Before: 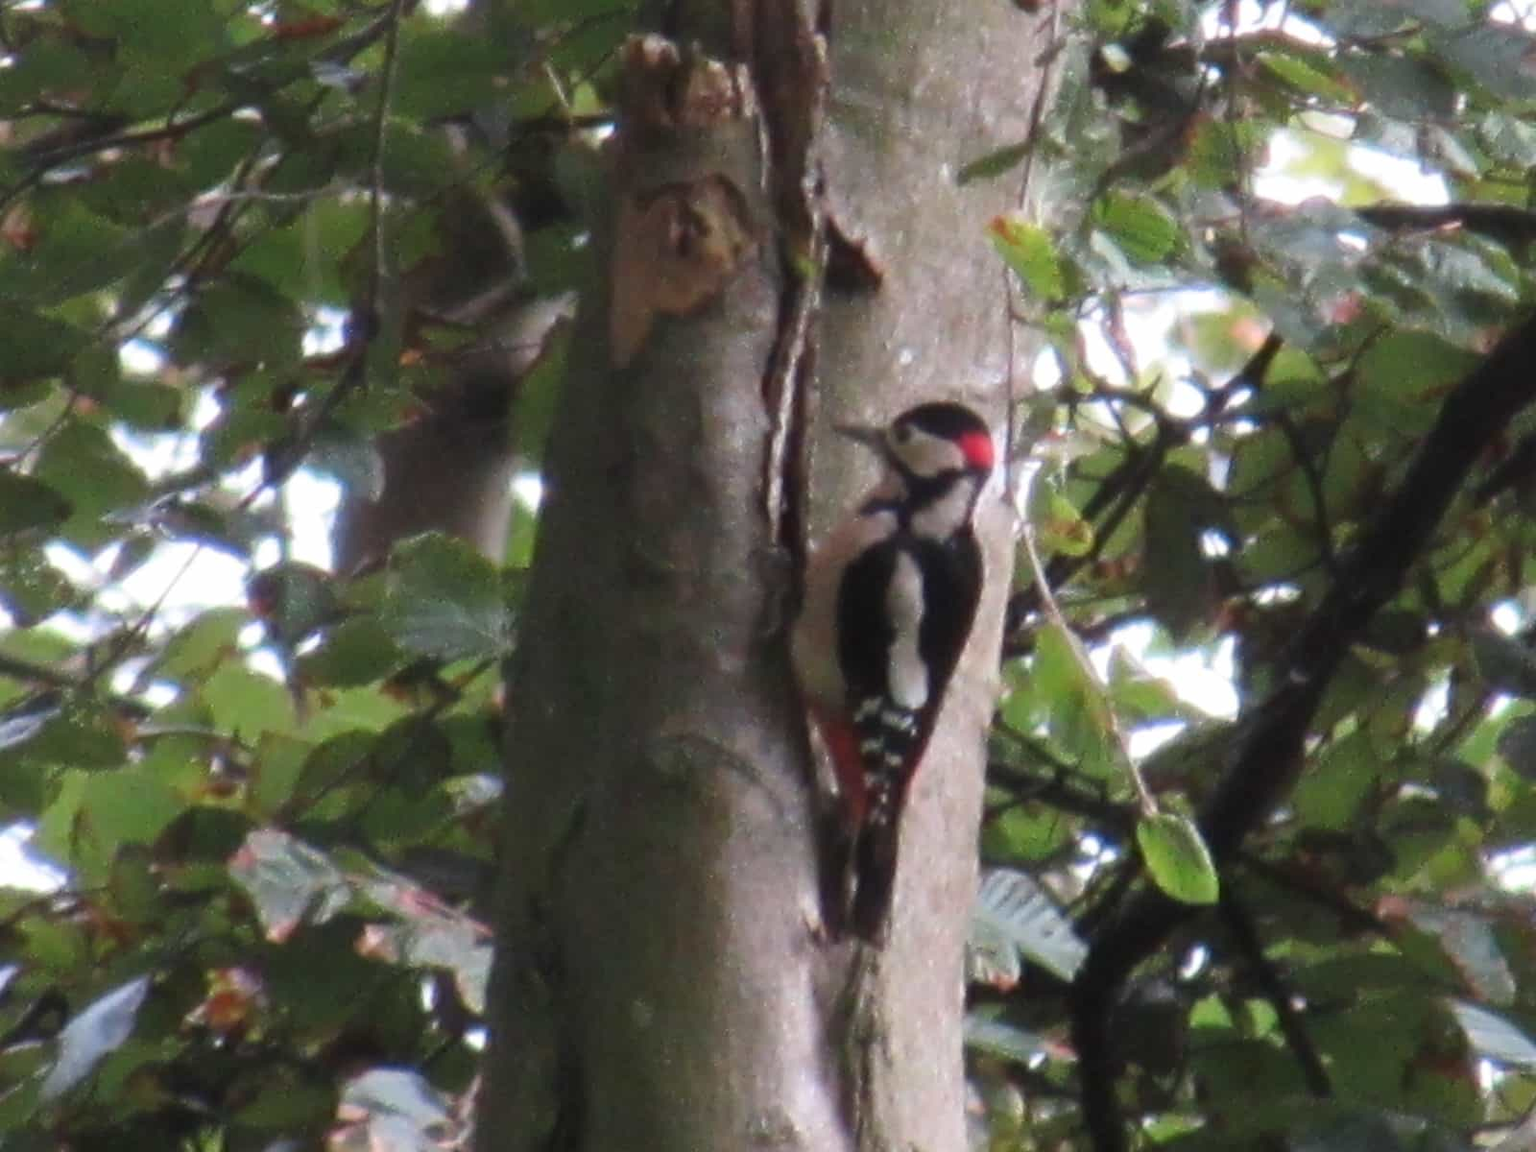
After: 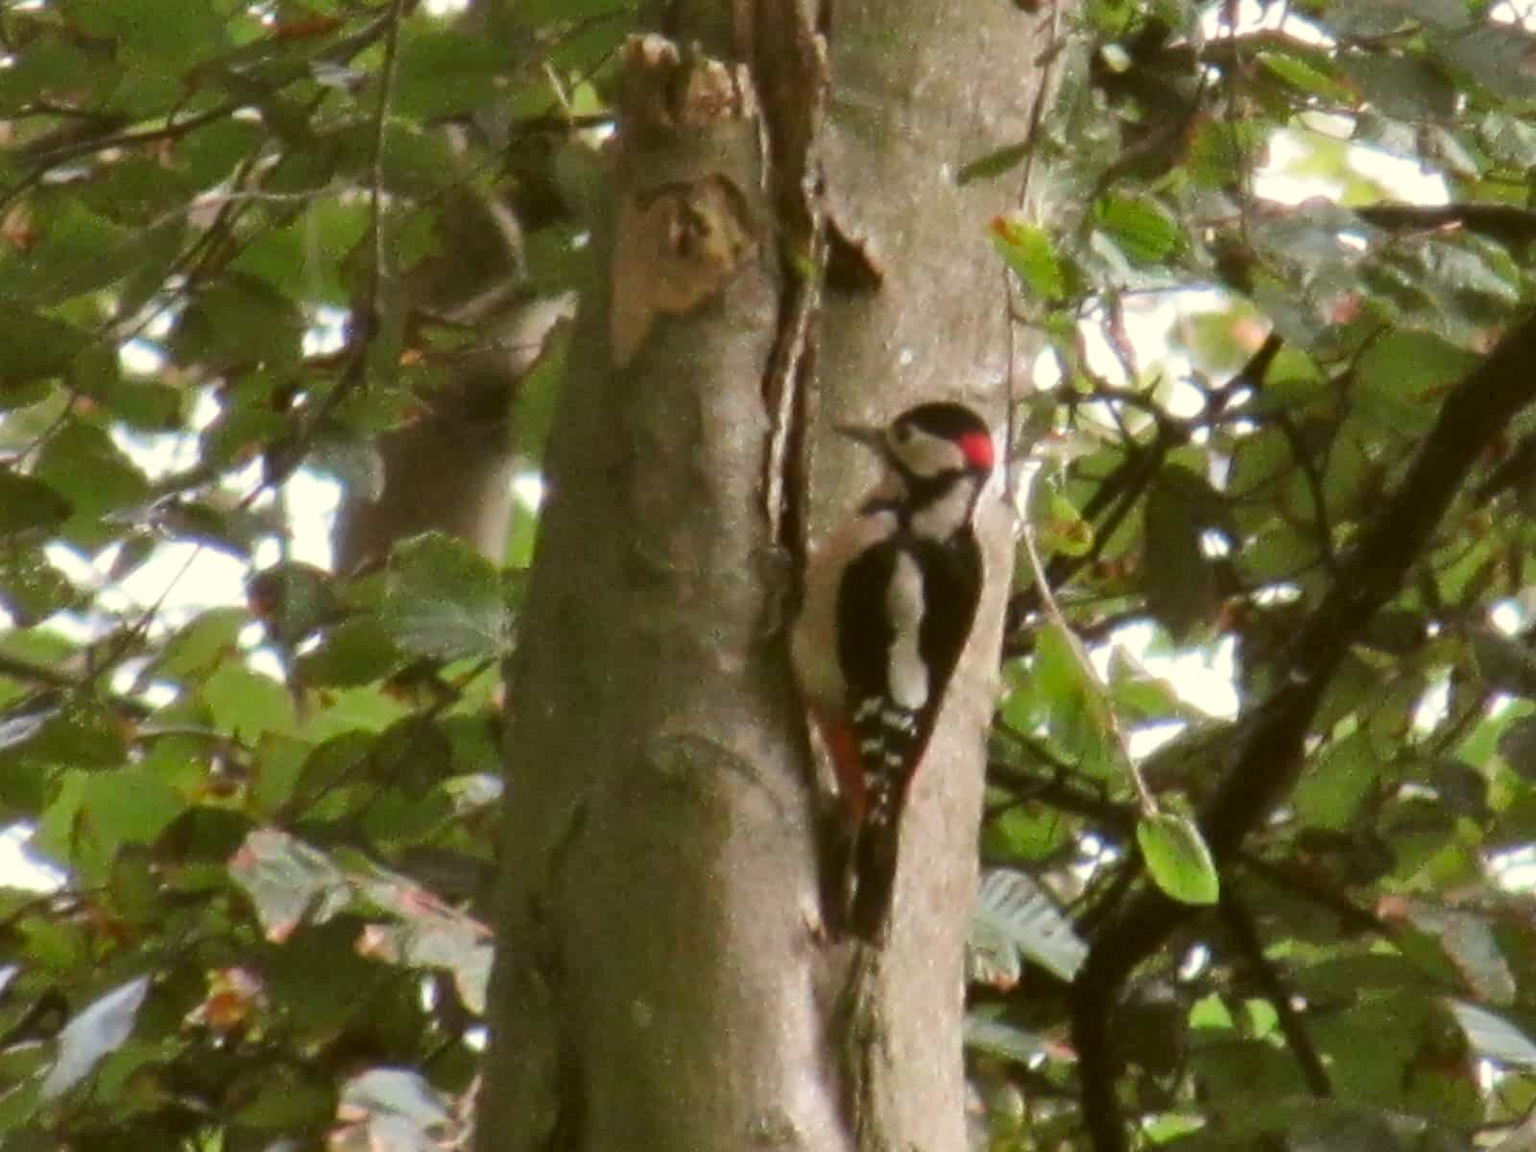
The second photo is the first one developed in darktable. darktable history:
shadows and highlights: shadows 60, highlights -60.23, soften with gaussian
color correction: highlights a* -1.43, highlights b* 10.12, shadows a* 0.395, shadows b* 19.35
